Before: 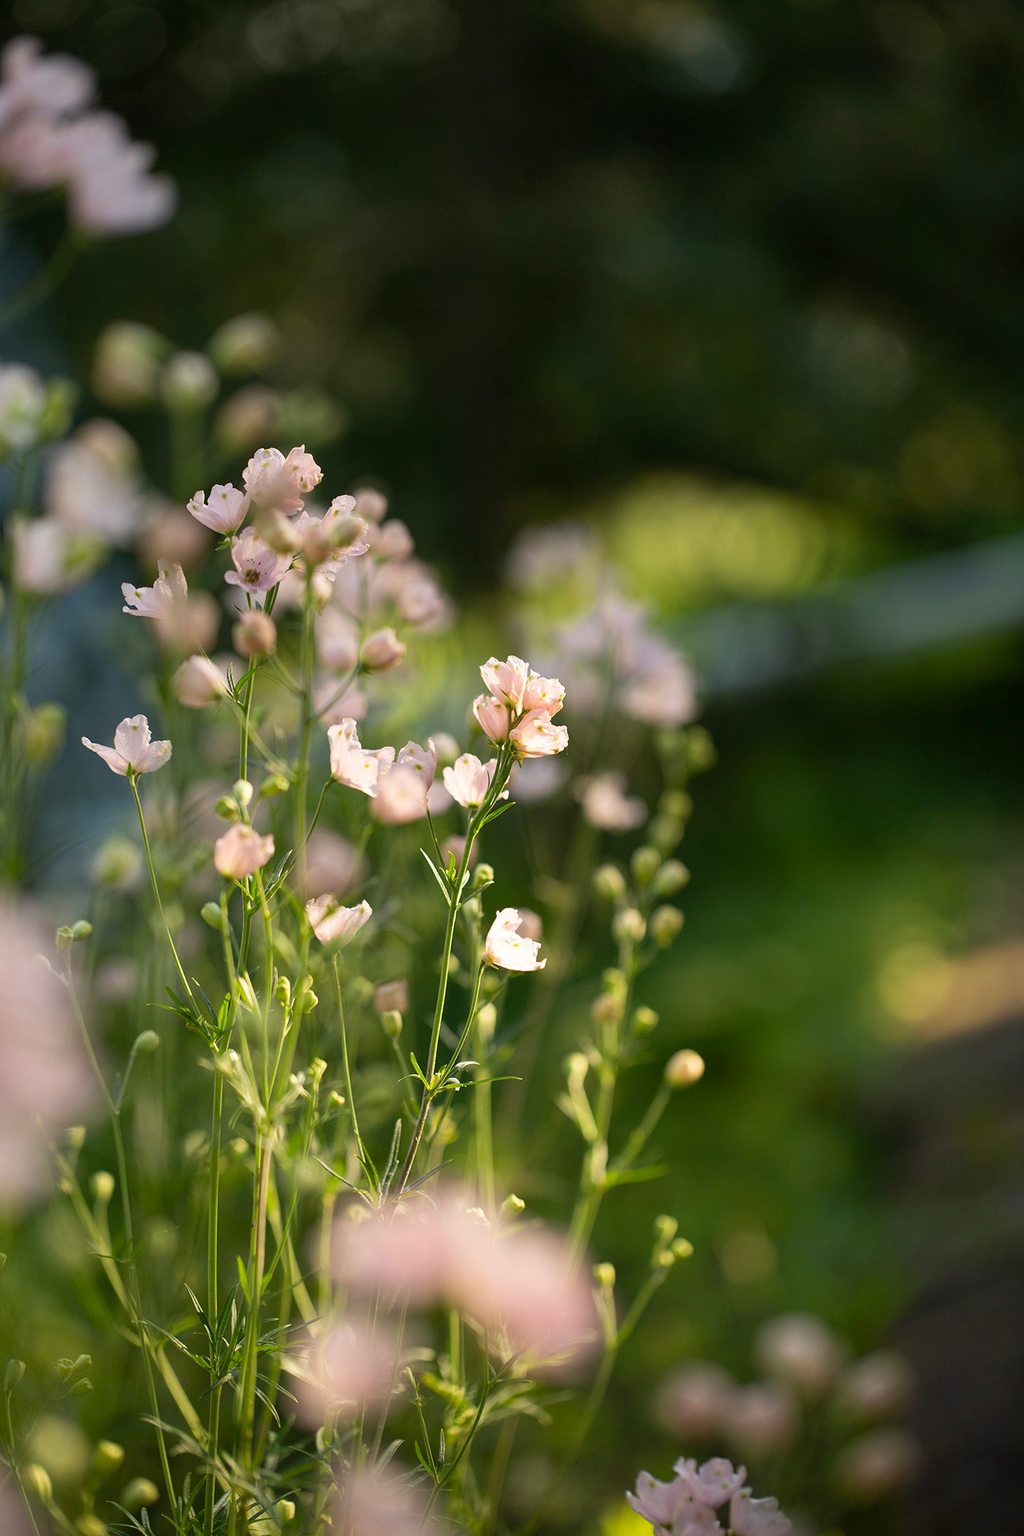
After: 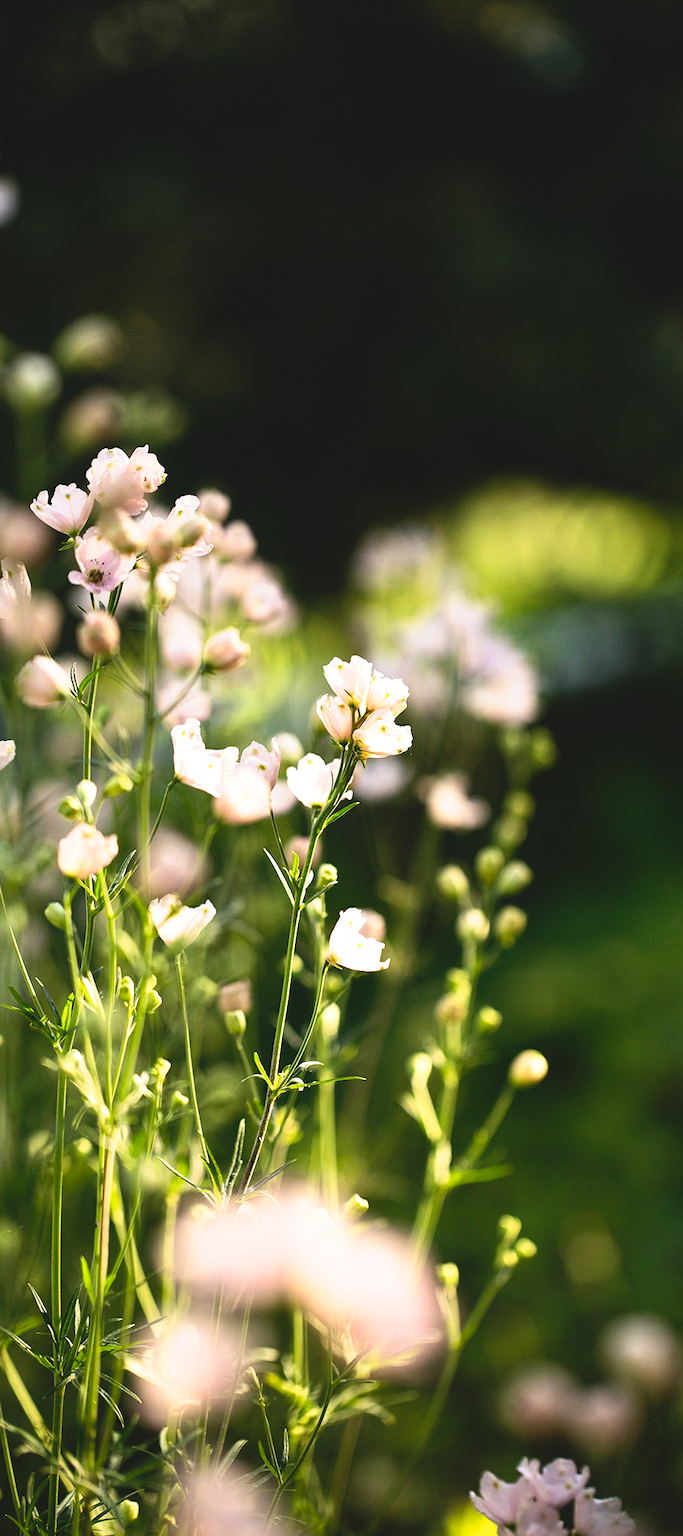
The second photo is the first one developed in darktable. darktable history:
crop and rotate: left 15.289%, right 17.969%
tone equalizer: -8 EV -0.71 EV, -7 EV -0.689 EV, -6 EV -0.621 EV, -5 EV -0.422 EV, -3 EV 0.375 EV, -2 EV 0.6 EV, -1 EV 0.684 EV, +0 EV 0.743 EV, edges refinement/feathering 500, mask exposure compensation -1.57 EV, preserve details no
tone curve: curves: ch0 [(0, 0.074) (0.129, 0.136) (0.285, 0.301) (0.689, 0.764) (0.854, 0.926) (0.987, 0.977)]; ch1 [(0, 0) (0.337, 0.249) (0.434, 0.437) (0.485, 0.491) (0.515, 0.495) (0.566, 0.57) (0.625, 0.625) (0.764, 0.806) (1, 1)]; ch2 [(0, 0) (0.314, 0.301) (0.401, 0.411) (0.505, 0.499) (0.54, 0.54) (0.608, 0.613) (0.706, 0.735) (1, 1)], preserve colors none
